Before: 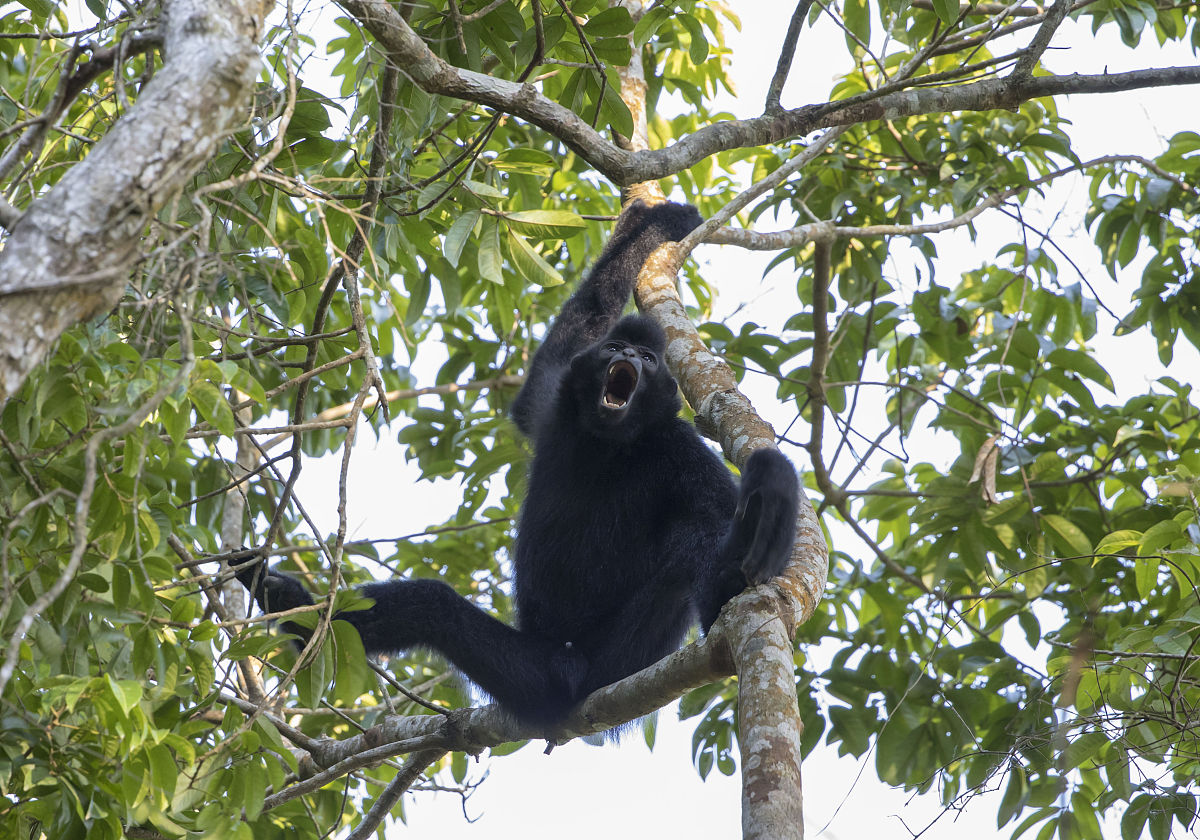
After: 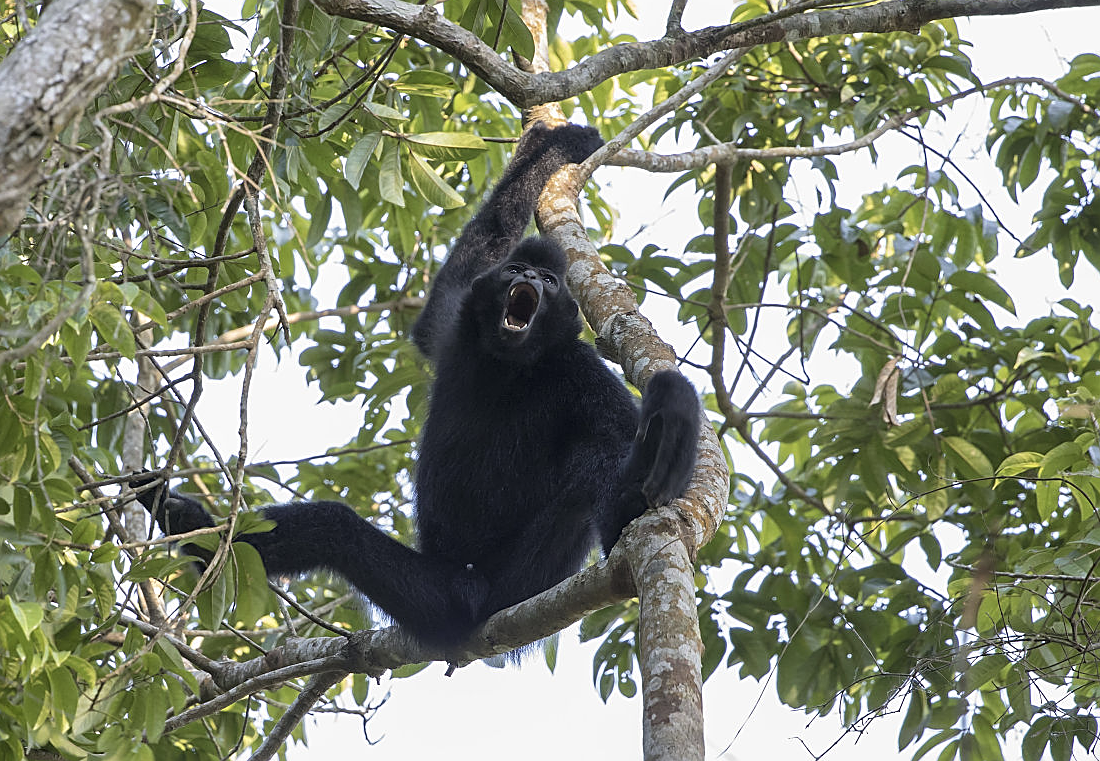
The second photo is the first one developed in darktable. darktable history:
contrast brightness saturation: saturation -0.165
crop and rotate: left 8.289%, top 9.307%
sharpen: on, module defaults
